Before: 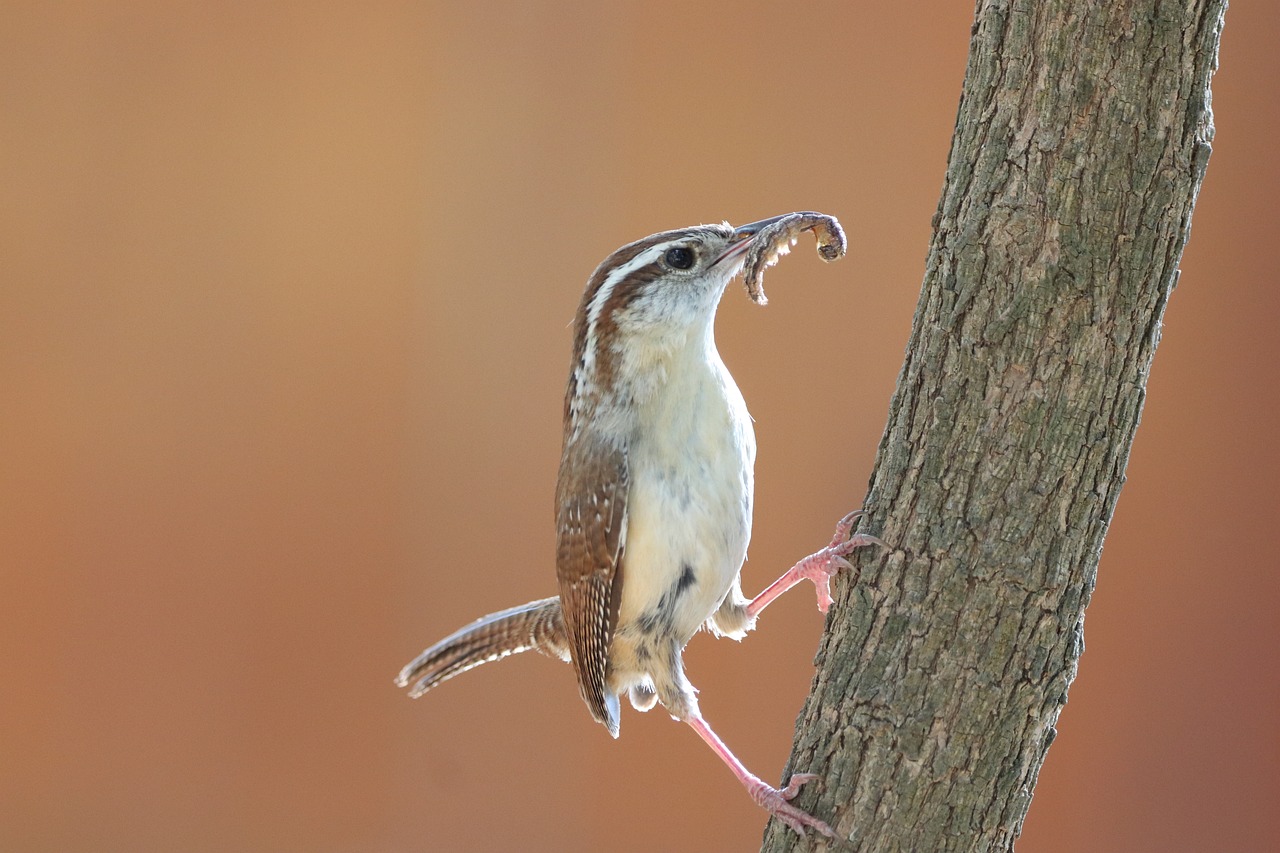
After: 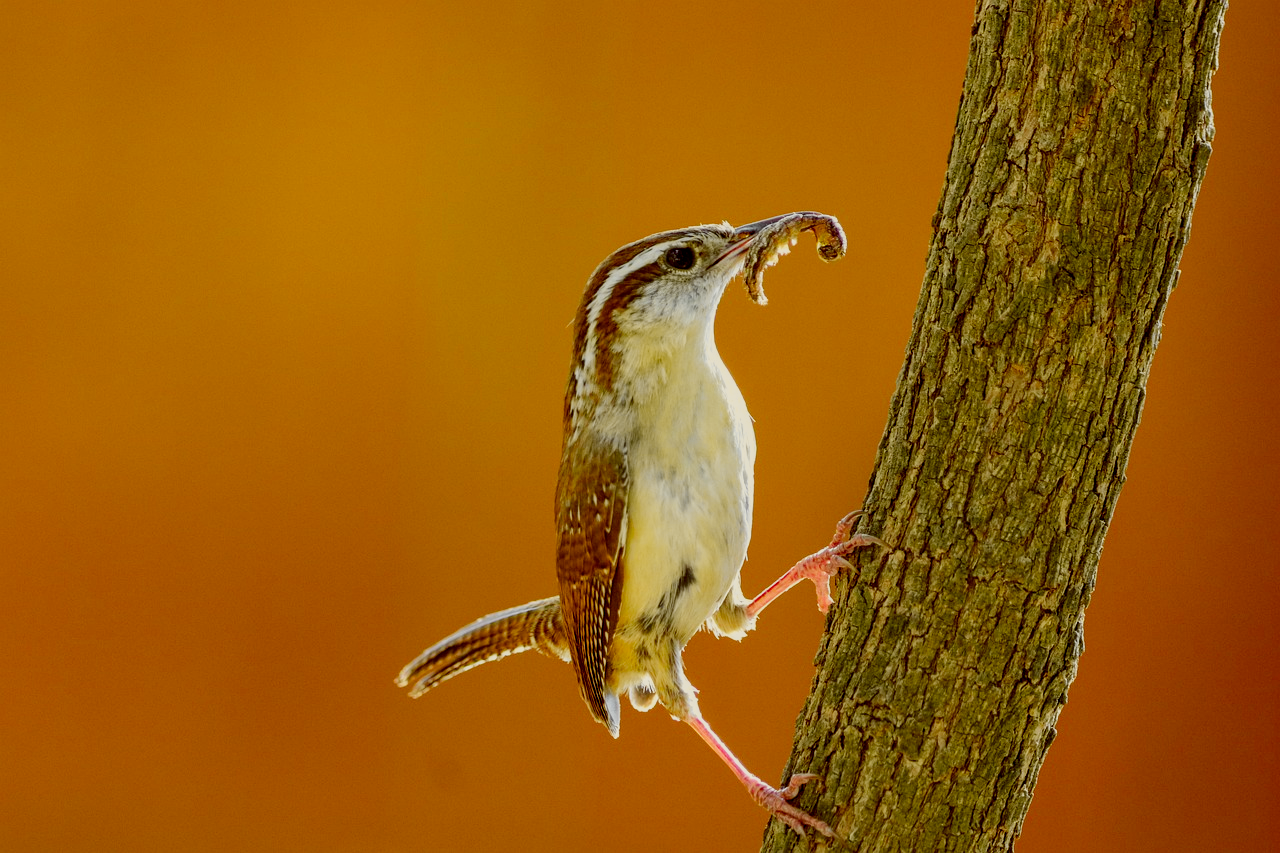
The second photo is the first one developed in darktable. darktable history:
local contrast: on, module defaults
white balance: emerald 1
filmic rgb: middle gray luminance 29%, black relative exposure -10.3 EV, white relative exposure 5.5 EV, threshold 6 EV, target black luminance 0%, hardness 3.95, latitude 2.04%, contrast 1.132, highlights saturation mix 5%, shadows ↔ highlights balance 15.11%, add noise in highlights 0, preserve chrominance no, color science v3 (2019), use custom middle-gray values true, iterations of high-quality reconstruction 0, contrast in highlights soft, enable highlight reconstruction true
color balance: lift [1.001, 1.007, 1, 0.993], gamma [1.023, 1.026, 1.01, 0.974], gain [0.964, 1.059, 1.073, 0.927]
color balance rgb: linear chroma grading › global chroma 15%, perceptual saturation grading › global saturation 30%
tone curve: curves: ch0 [(0, 0.008) (0.107, 0.083) (0.283, 0.287) (0.461, 0.498) (0.64, 0.691) (0.822, 0.869) (0.998, 0.978)]; ch1 [(0, 0) (0.323, 0.339) (0.438, 0.422) (0.473, 0.487) (0.502, 0.502) (0.527, 0.53) (0.561, 0.583) (0.608, 0.629) (0.669, 0.704) (0.859, 0.899) (1, 1)]; ch2 [(0, 0) (0.33, 0.347) (0.421, 0.456) (0.473, 0.498) (0.502, 0.504) (0.522, 0.524) (0.549, 0.567) (0.585, 0.627) (0.676, 0.724) (1, 1)], color space Lab, independent channels, preserve colors none
